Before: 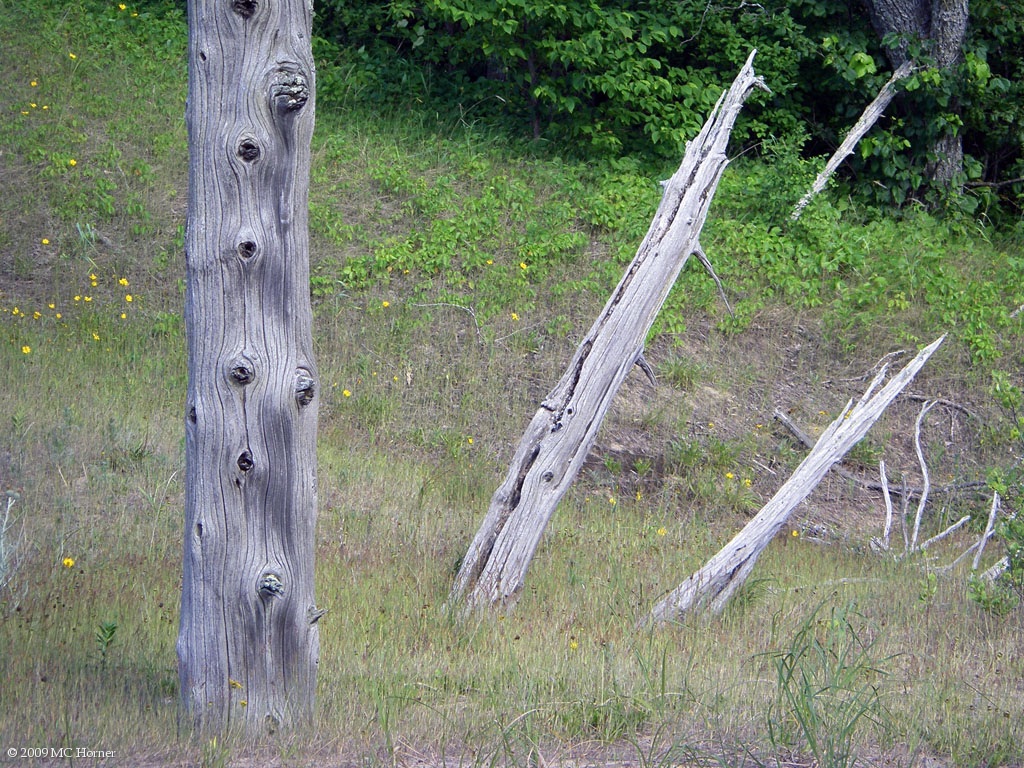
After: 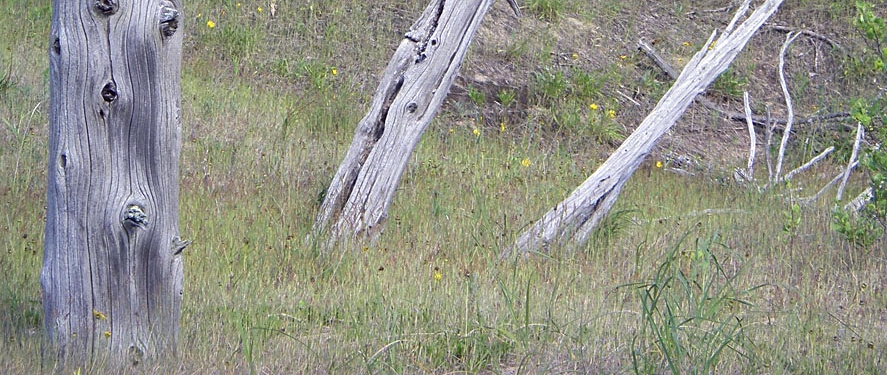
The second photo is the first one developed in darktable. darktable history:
crop and rotate: left 13.306%, top 48.129%, bottom 2.928%
sharpen: amount 0.2
